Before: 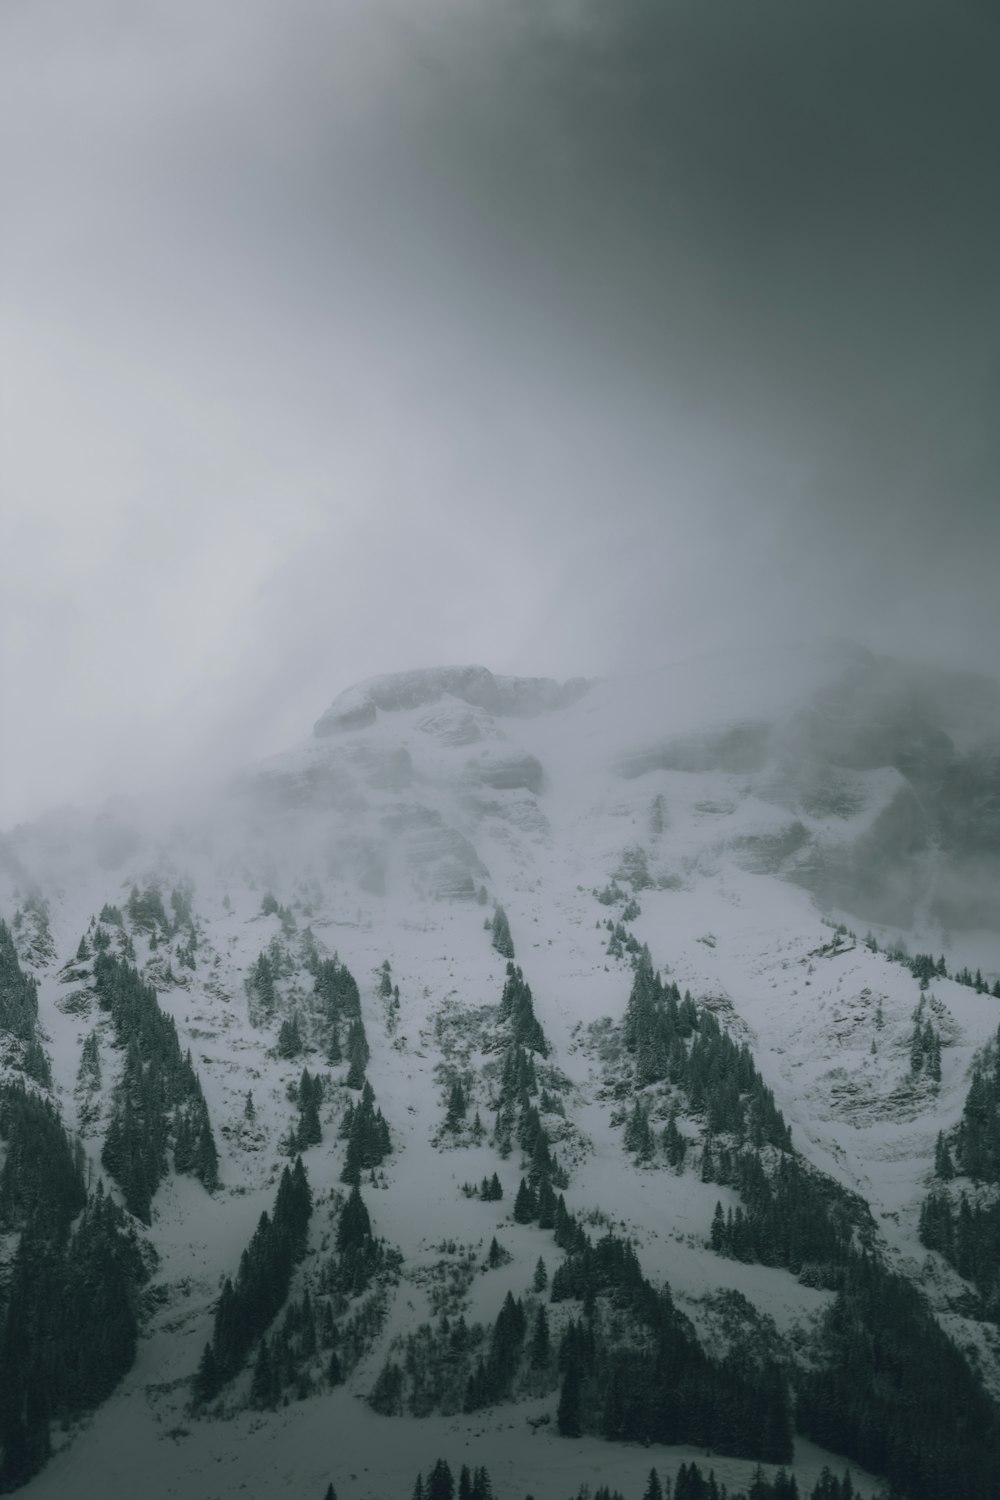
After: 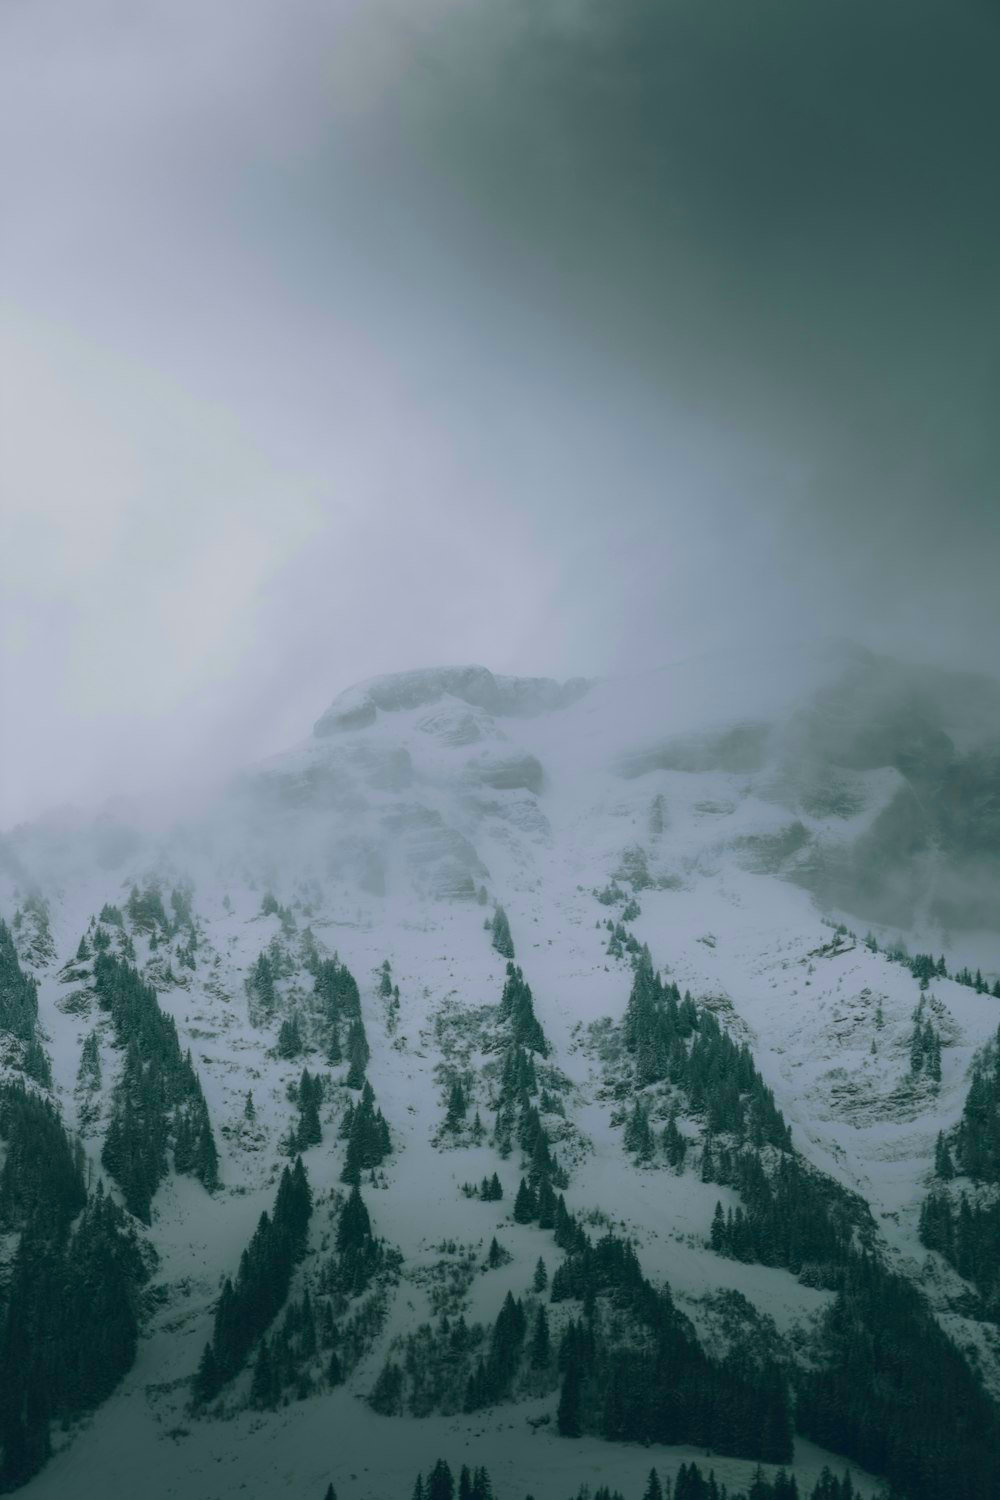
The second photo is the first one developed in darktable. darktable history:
color correction: highlights b* 0.06, saturation 1.84
